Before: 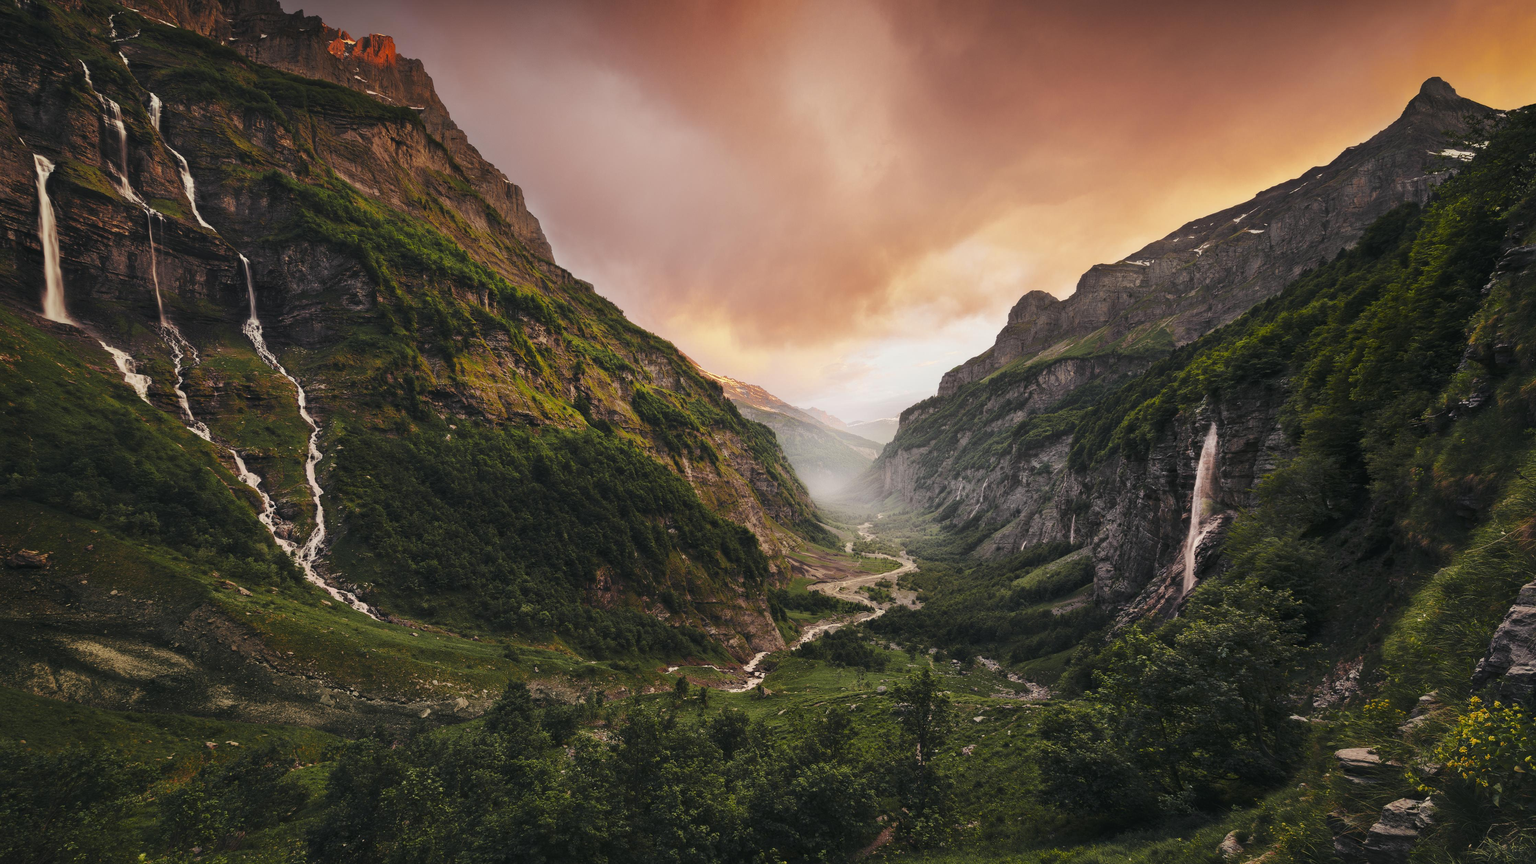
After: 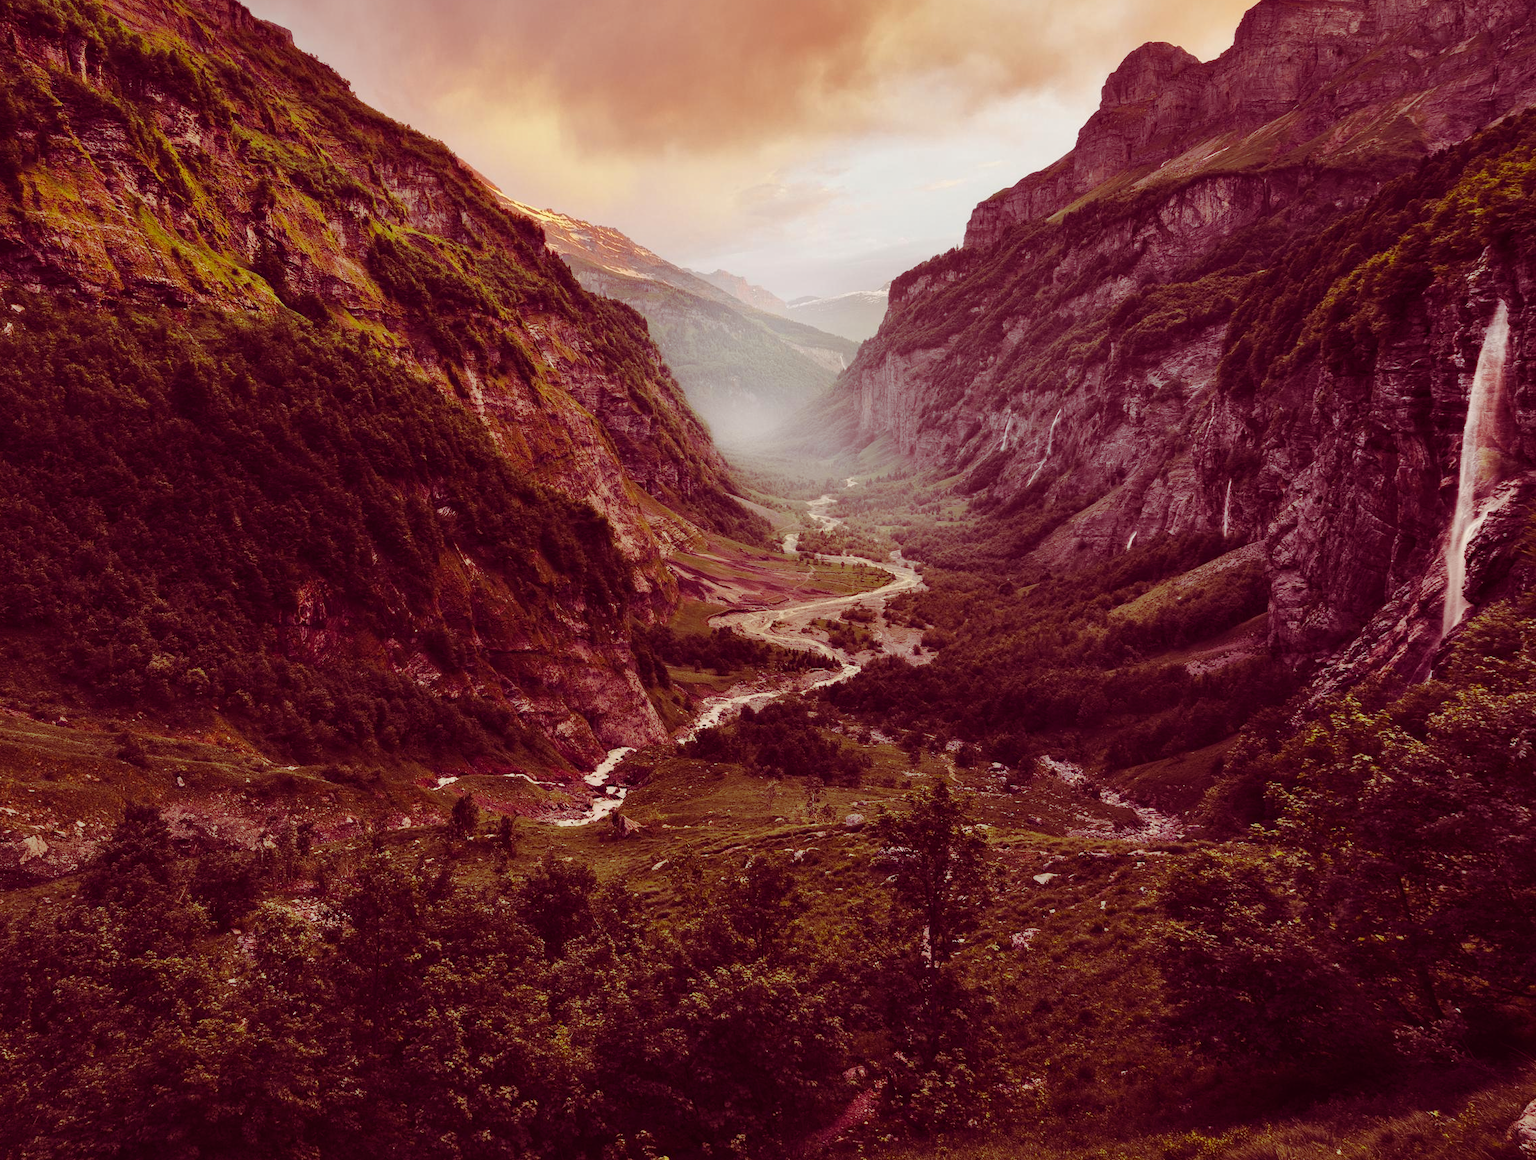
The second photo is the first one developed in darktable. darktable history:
crop and rotate: left 28.924%, top 31.164%, right 19.832%
shadows and highlights: shadows 21.05, highlights -35.68, soften with gaussian
color balance rgb: shadows lift › luminance -18.884%, shadows lift › chroma 35.426%, perceptual saturation grading › global saturation 0.558%, perceptual saturation grading › mid-tones 11.654%
